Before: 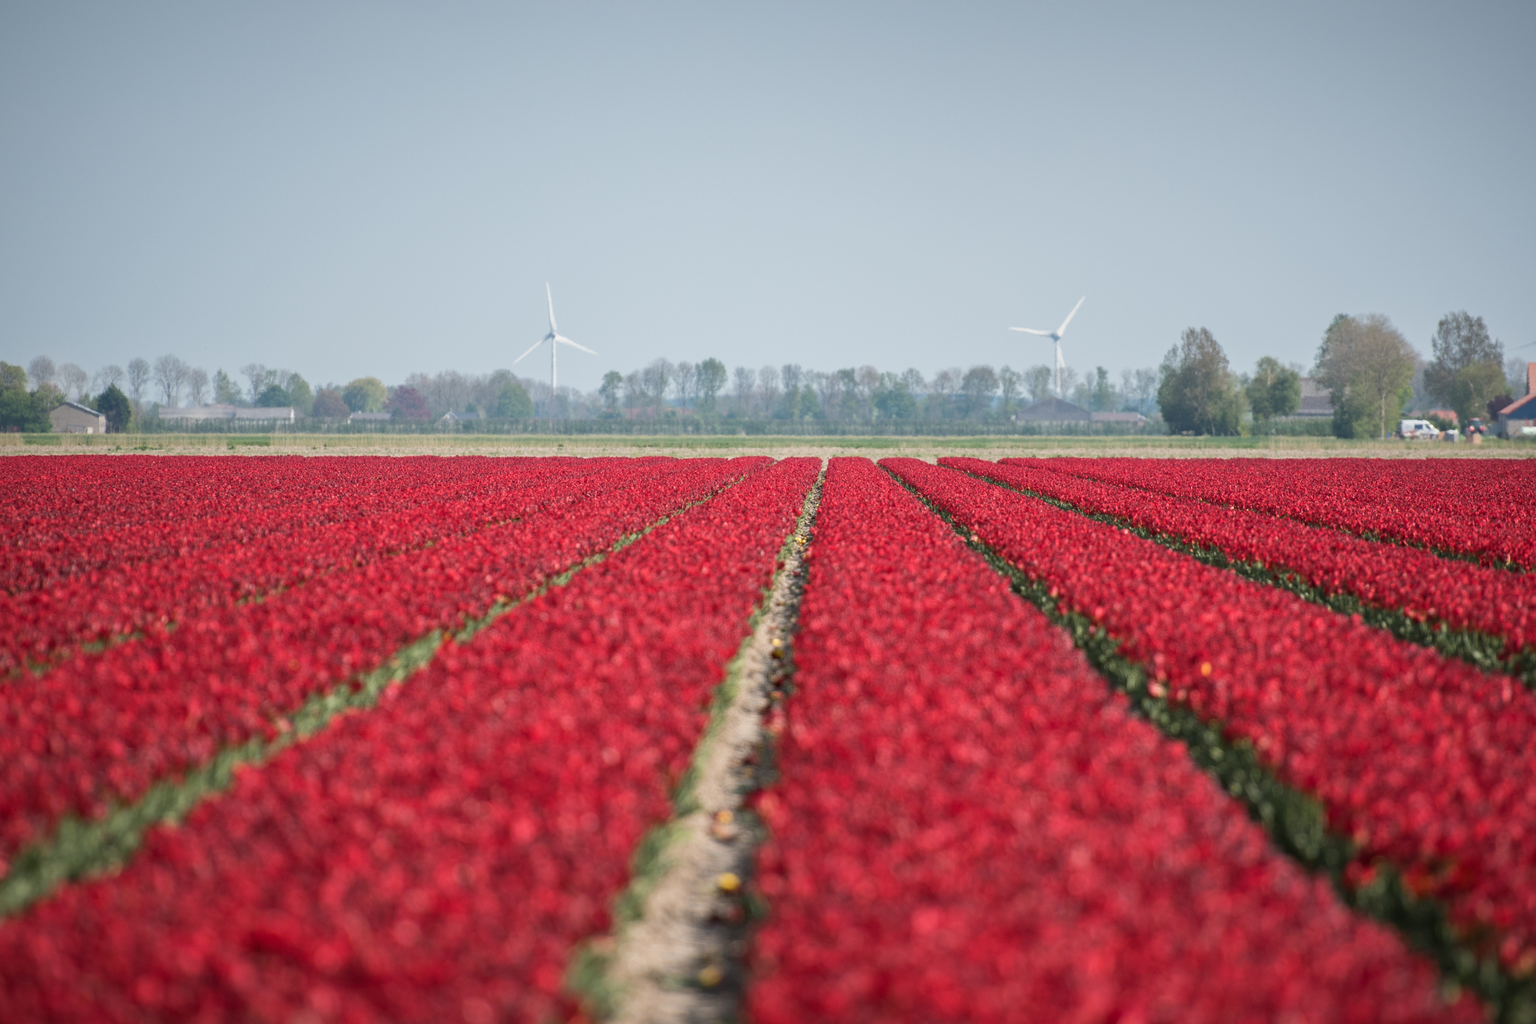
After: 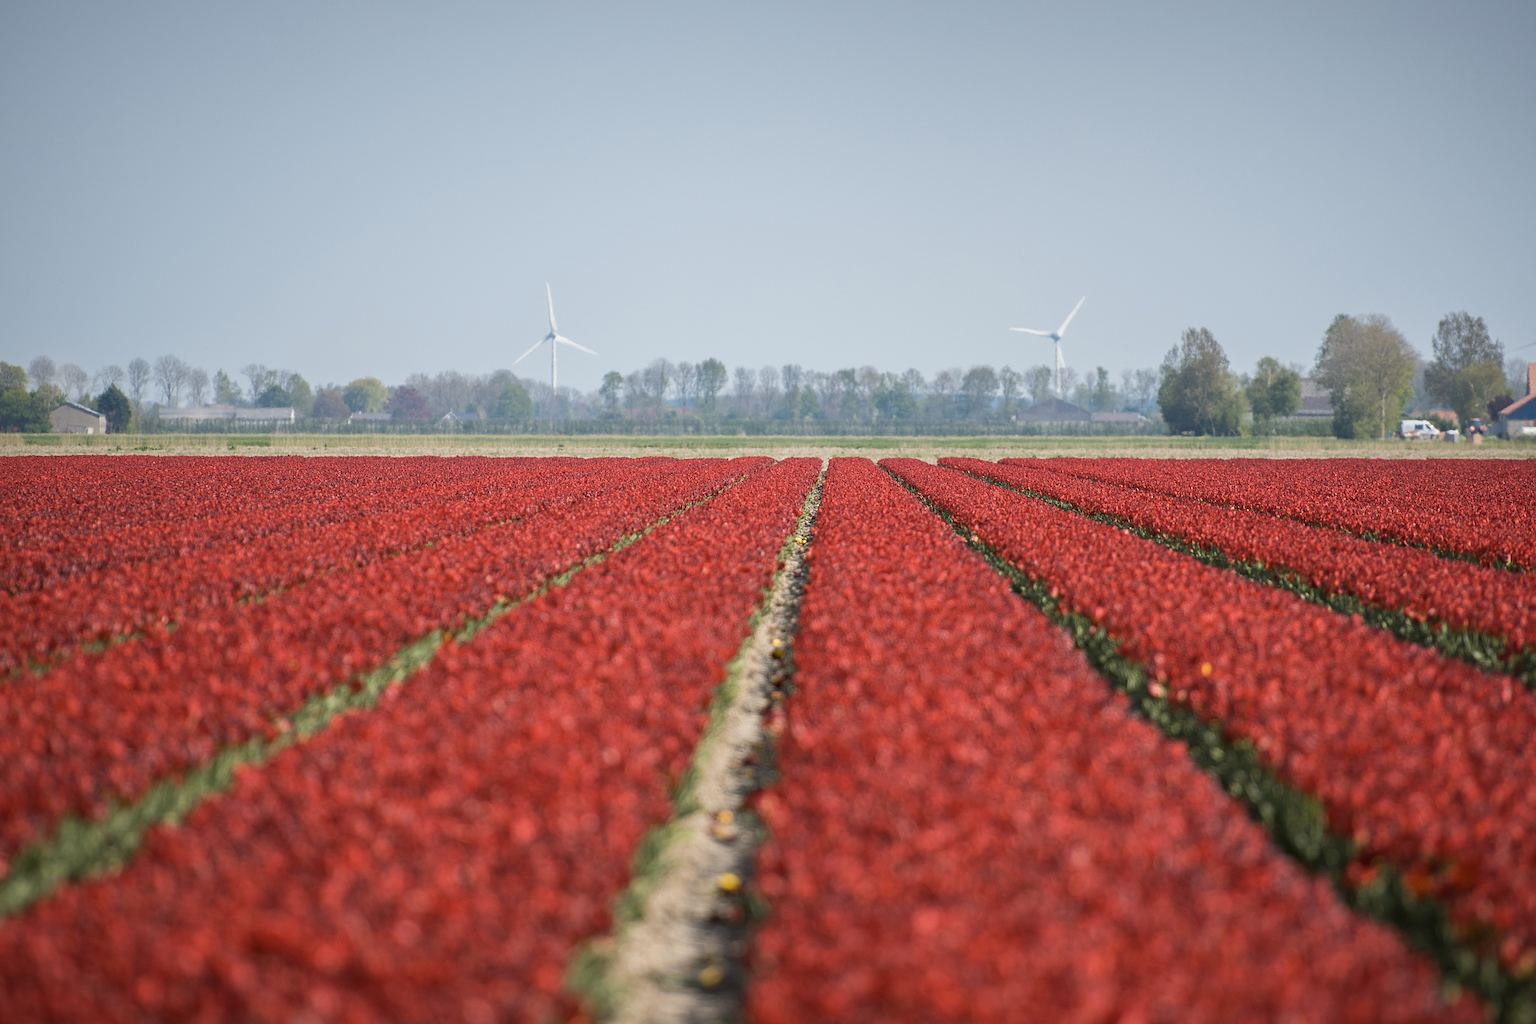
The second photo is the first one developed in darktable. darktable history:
color contrast: green-magenta contrast 0.8, blue-yellow contrast 1.1, unbound 0
sharpen: on, module defaults
